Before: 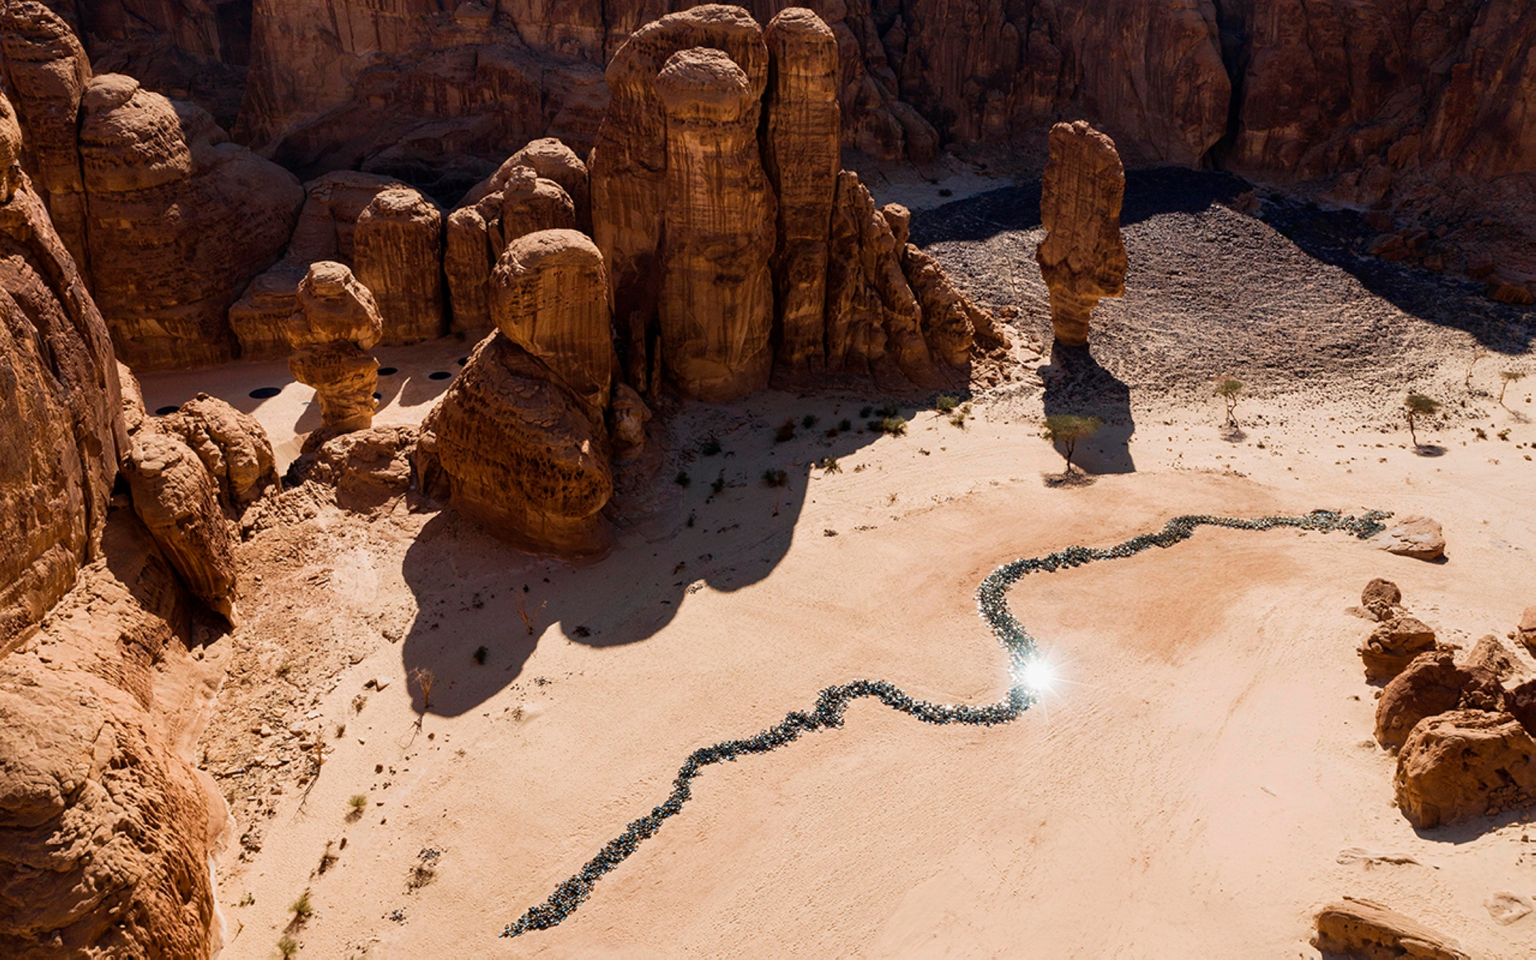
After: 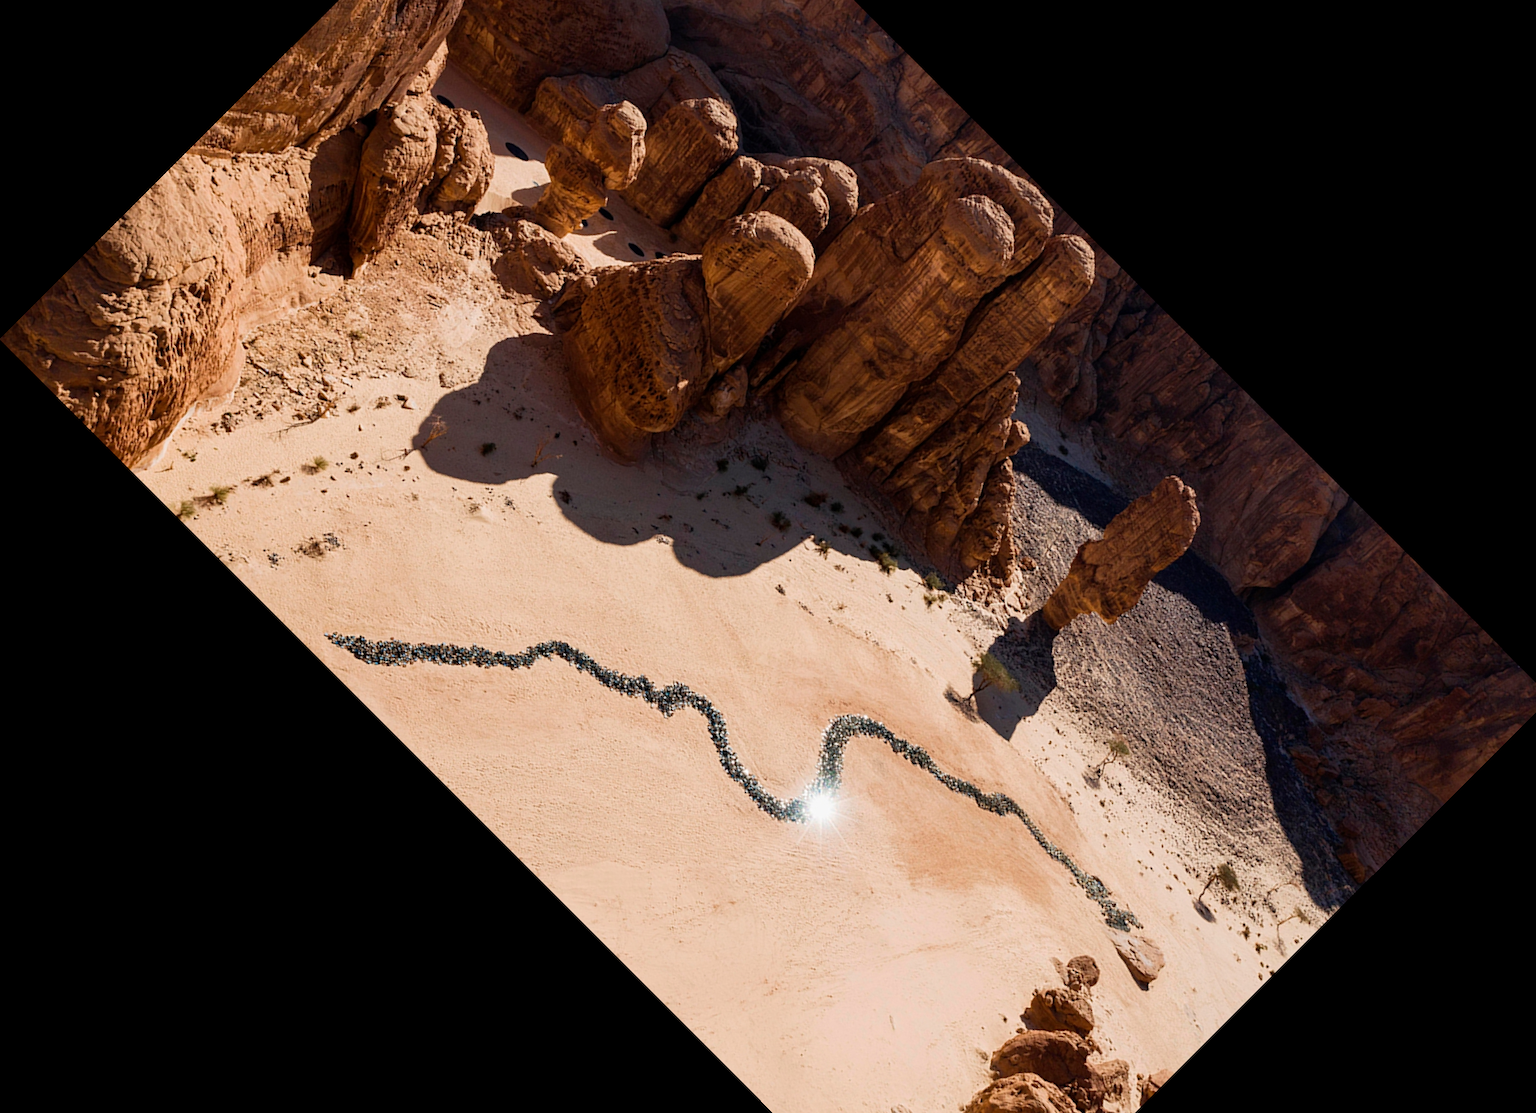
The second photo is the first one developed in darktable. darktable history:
crop and rotate: angle -45.02°, top 16.585%, right 0.876%, bottom 11.608%
